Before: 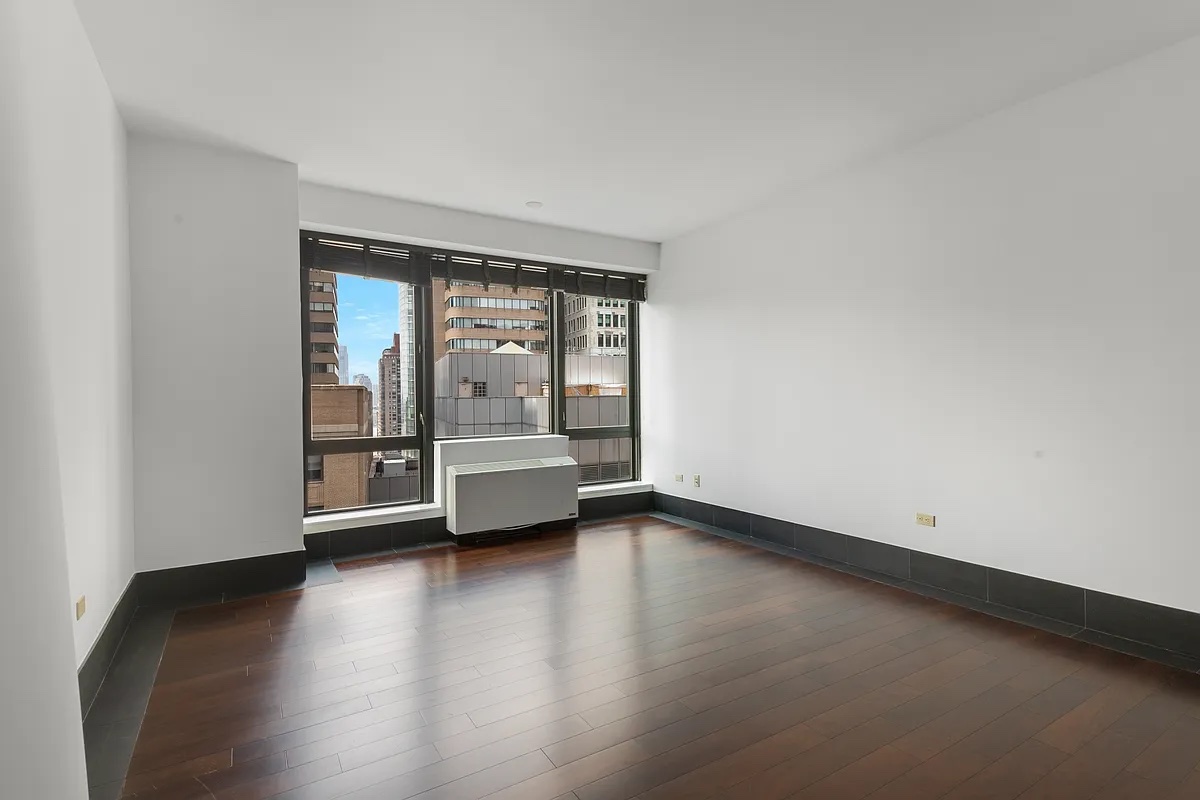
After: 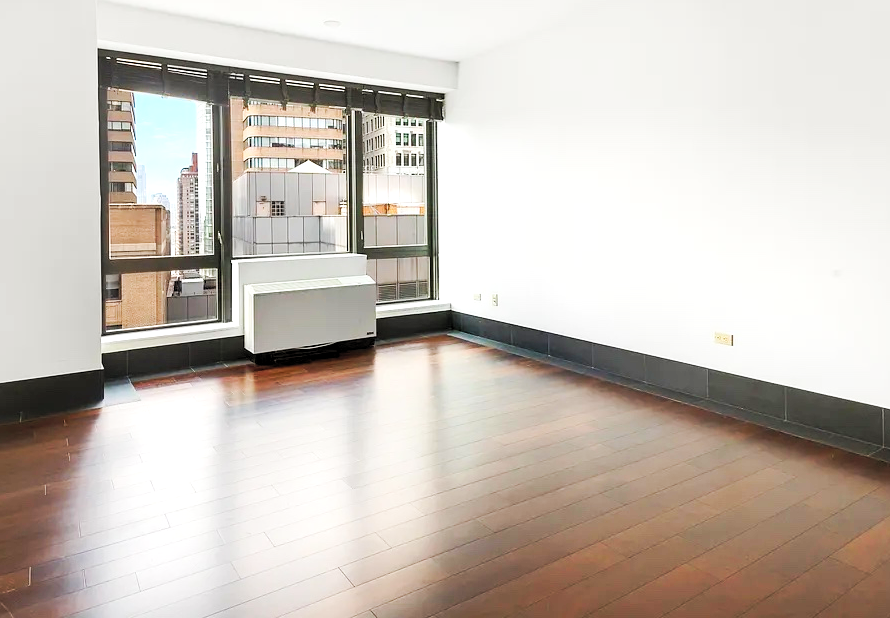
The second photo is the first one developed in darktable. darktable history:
crop: left 16.837%, top 22.704%, right 8.916%
tone curve: curves: ch0 [(0, 0.023) (0.103, 0.087) (0.295, 0.297) (0.445, 0.531) (0.553, 0.665) (0.735, 0.843) (0.994, 1)]; ch1 [(0, 0) (0.414, 0.395) (0.447, 0.447) (0.485, 0.5) (0.512, 0.524) (0.542, 0.581) (0.581, 0.632) (0.646, 0.715) (1, 1)]; ch2 [(0, 0) (0.369, 0.388) (0.449, 0.431) (0.478, 0.471) (0.516, 0.517) (0.579, 0.624) (0.674, 0.775) (1, 1)], preserve colors none
levels: levels [0.044, 0.416, 0.908]
